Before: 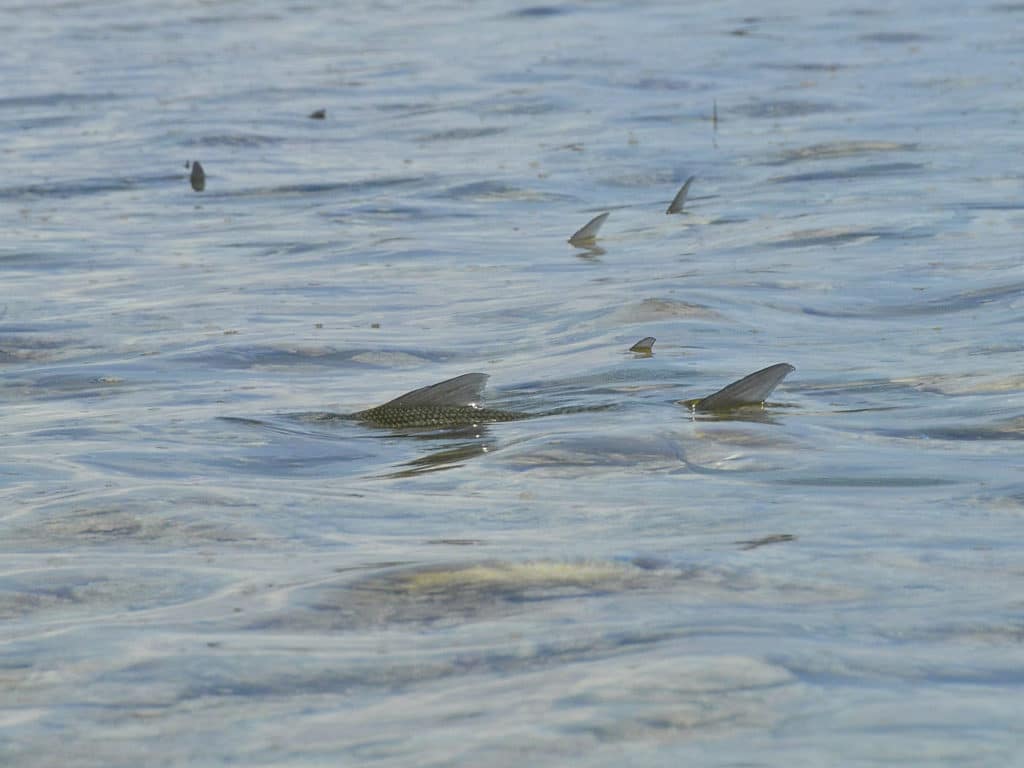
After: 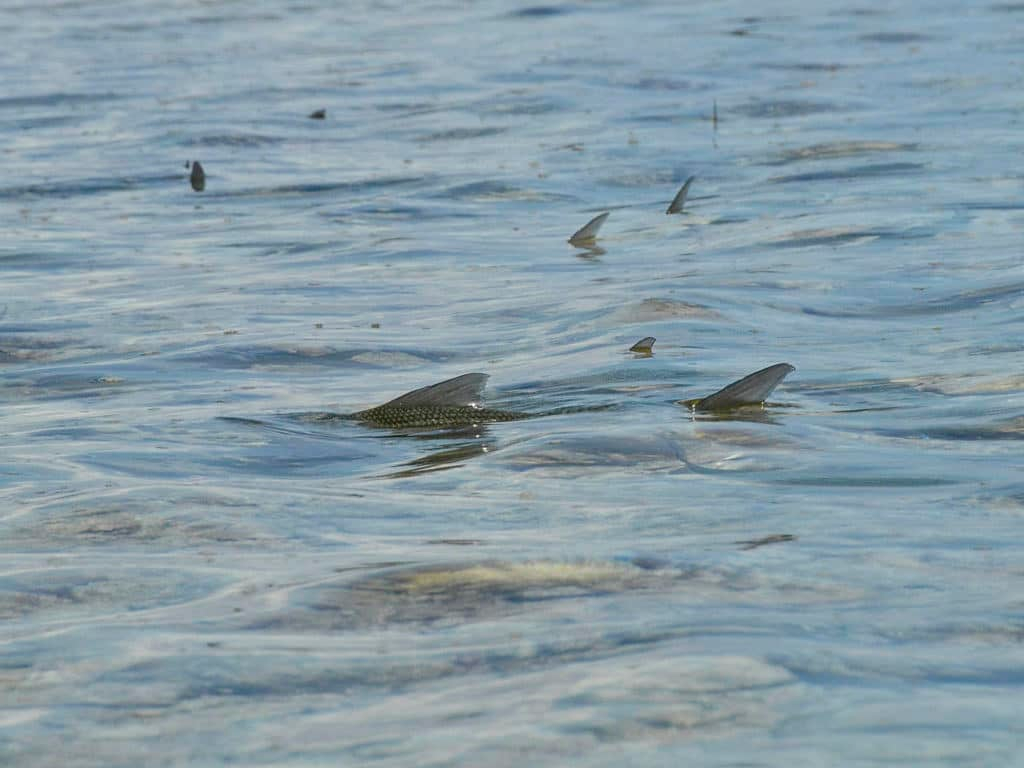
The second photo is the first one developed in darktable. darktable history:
local contrast: on, module defaults
exposure: exposure -0.069 EV, compensate exposure bias true, compensate highlight preservation false
